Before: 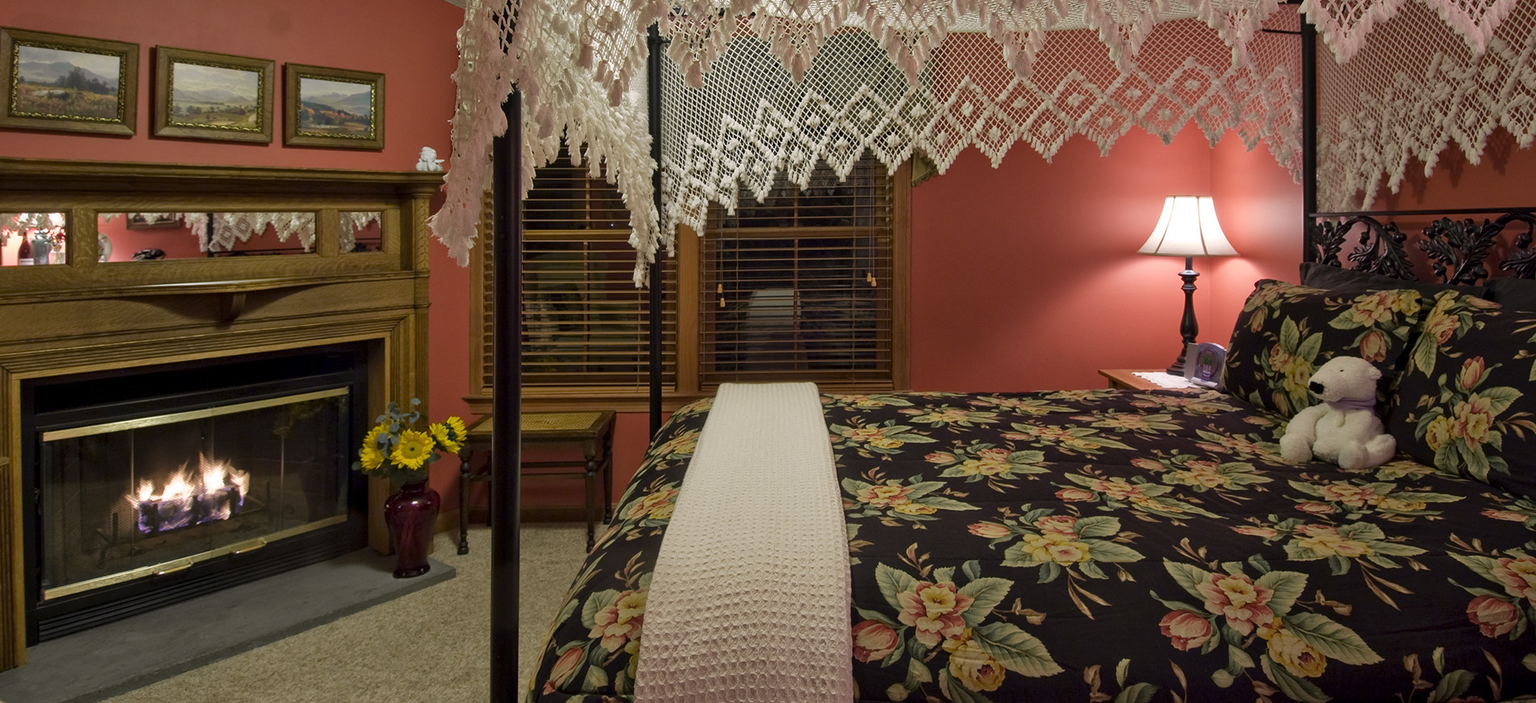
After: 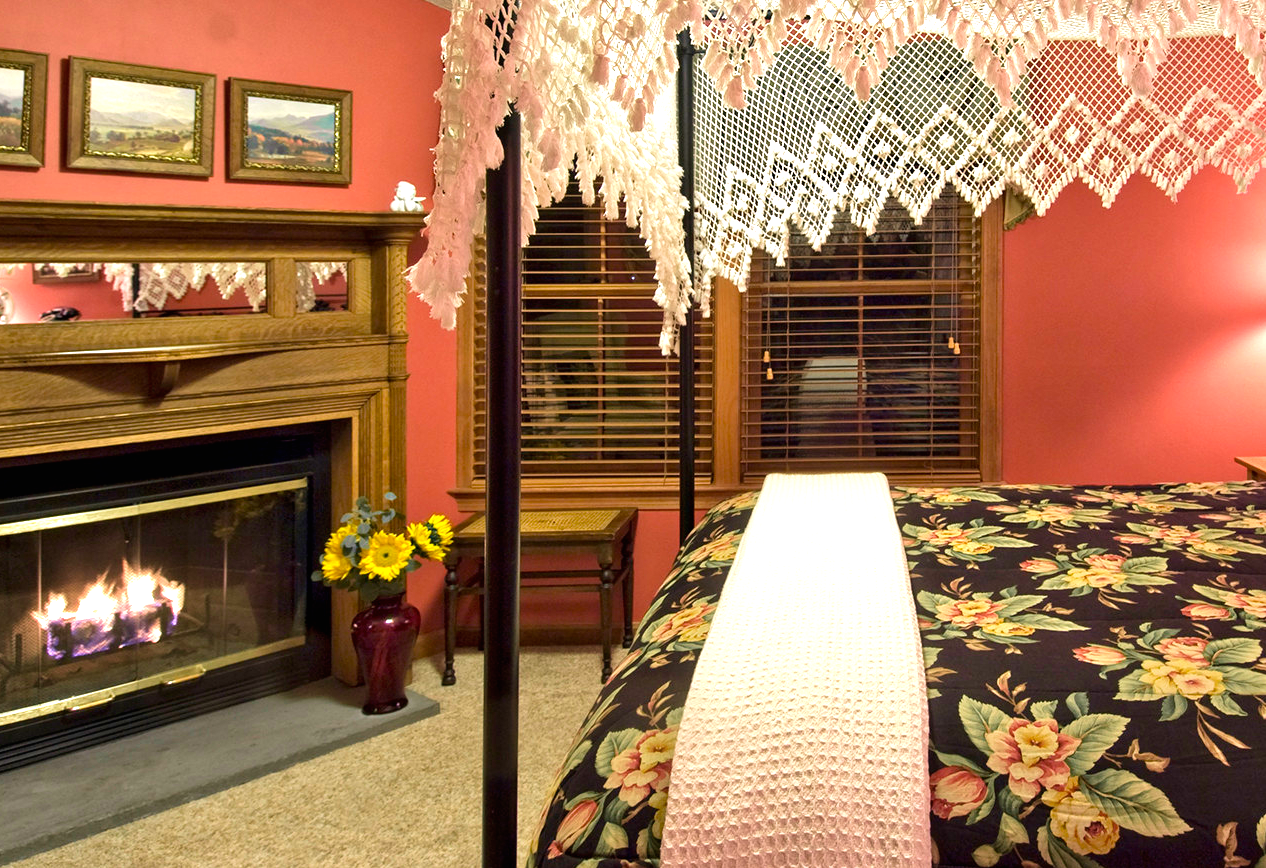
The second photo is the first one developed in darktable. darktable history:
crop and rotate: left 6.617%, right 26.717%
exposure: black level correction 0, exposure 1.388 EV, compensate exposure bias true, compensate highlight preservation false
velvia: on, module defaults
